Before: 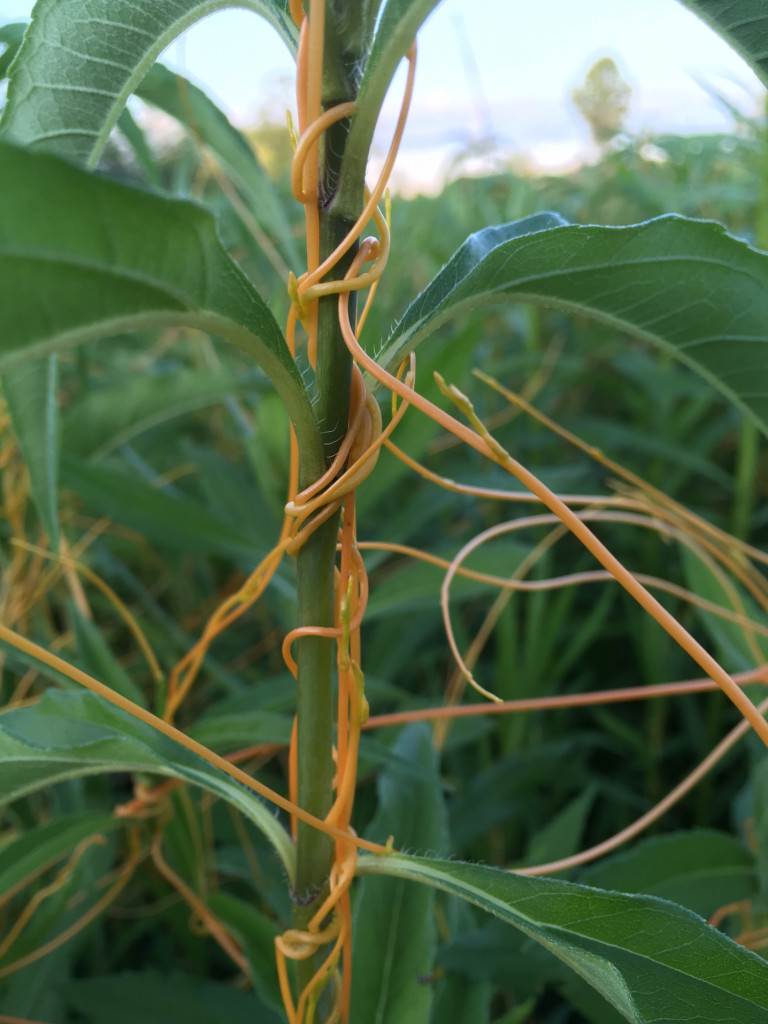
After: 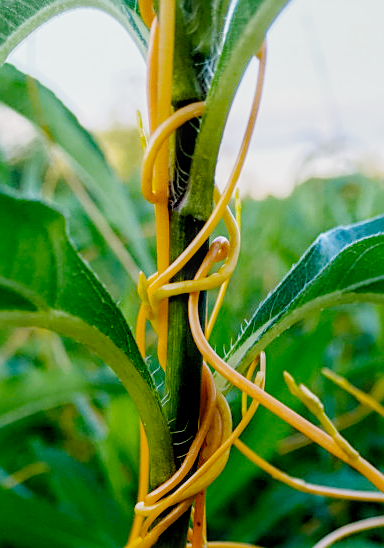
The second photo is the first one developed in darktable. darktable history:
local contrast: on, module defaults
exposure: black level correction 0.001, exposure 0.5 EV, compensate exposure bias true, compensate highlight preservation false
sharpen: on, module defaults
filmic rgb: black relative exposure -2.85 EV, white relative exposure 4.56 EV, hardness 1.77, contrast 1.25, preserve chrominance no, color science v5 (2021)
crop: left 19.556%, right 30.401%, bottom 46.458%
color balance rgb: perceptual saturation grading › global saturation 30%, global vibrance 20%
